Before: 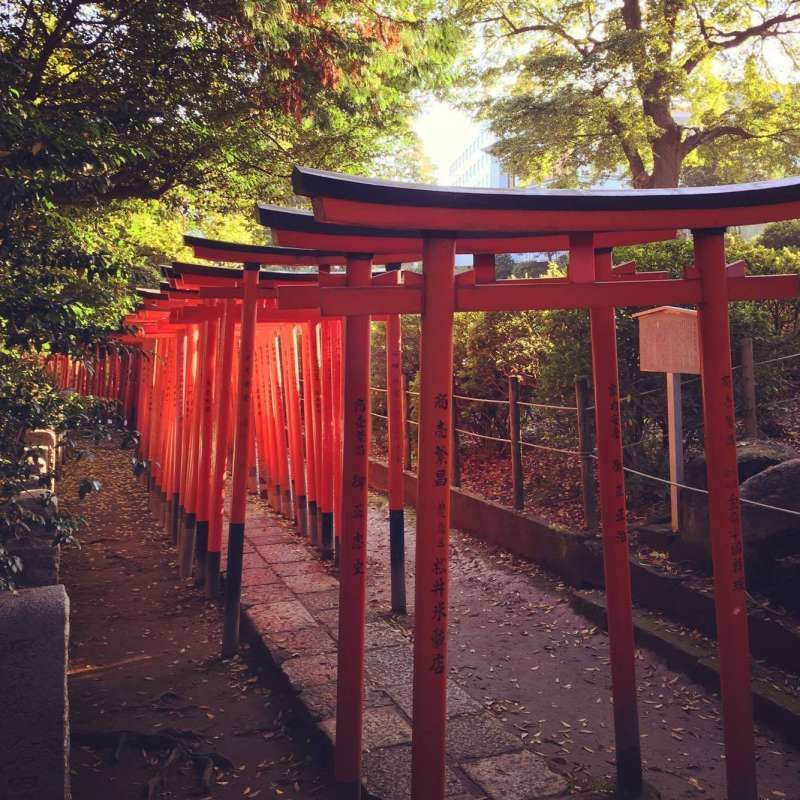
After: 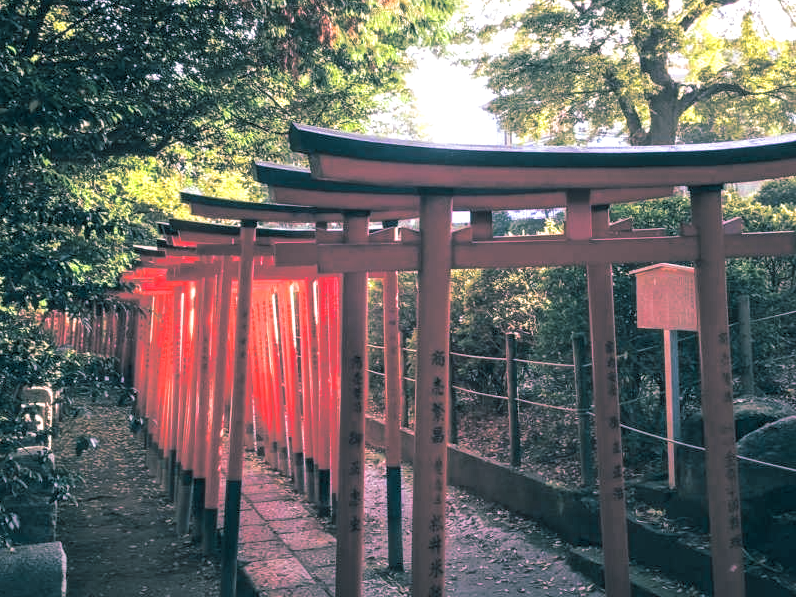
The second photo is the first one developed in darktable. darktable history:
exposure: black level correction 0.005, exposure 0.417 EV, compensate highlight preservation false
split-toning: shadows › hue 186.43°, highlights › hue 49.29°, compress 30.29%
local contrast: on, module defaults
crop: left 0.387%, top 5.469%, bottom 19.809%
color calibration: illuminant as shot in camera, x 0.363, y 0.385, temperature 4528.04 K
